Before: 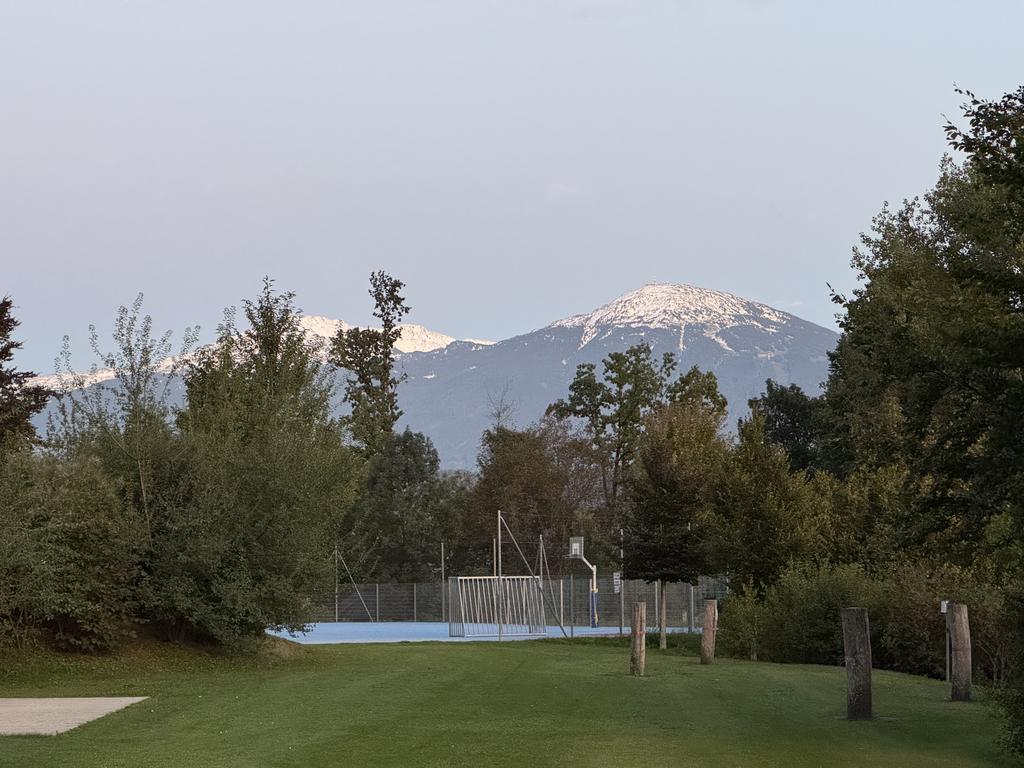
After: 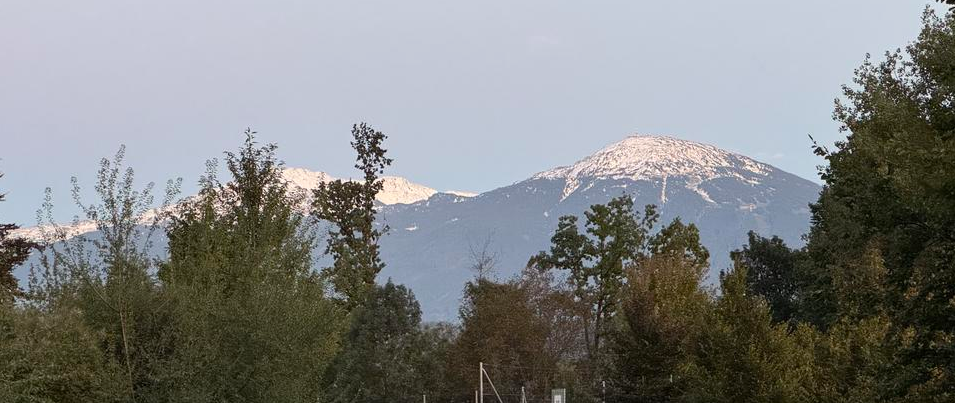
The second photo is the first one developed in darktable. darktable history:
tone curve: curves: ch0 [(0, 0) (0.003, 0.003) (0.011, 0.011) (0.025, 0.024) (0.044, 0.043) (0.069, 0.068) (0.1, 0.098) (0.136, 0.133) (0.177, 0.174) (0.224, 0.22) (0.277, 0.272) (0.335, 0.329) (0.399, 0.391) (0.468, 0.459) (0.543, 0.545) (0.623, 0.625) (0.709, 0.711) (0.801, 0.802) (0.898, 0.898) (1, 1)], color space Lab, independent channels, preserve colors none
crop: left 1.793%, top 19.276%, right 4.907%, bottom 28.229%
